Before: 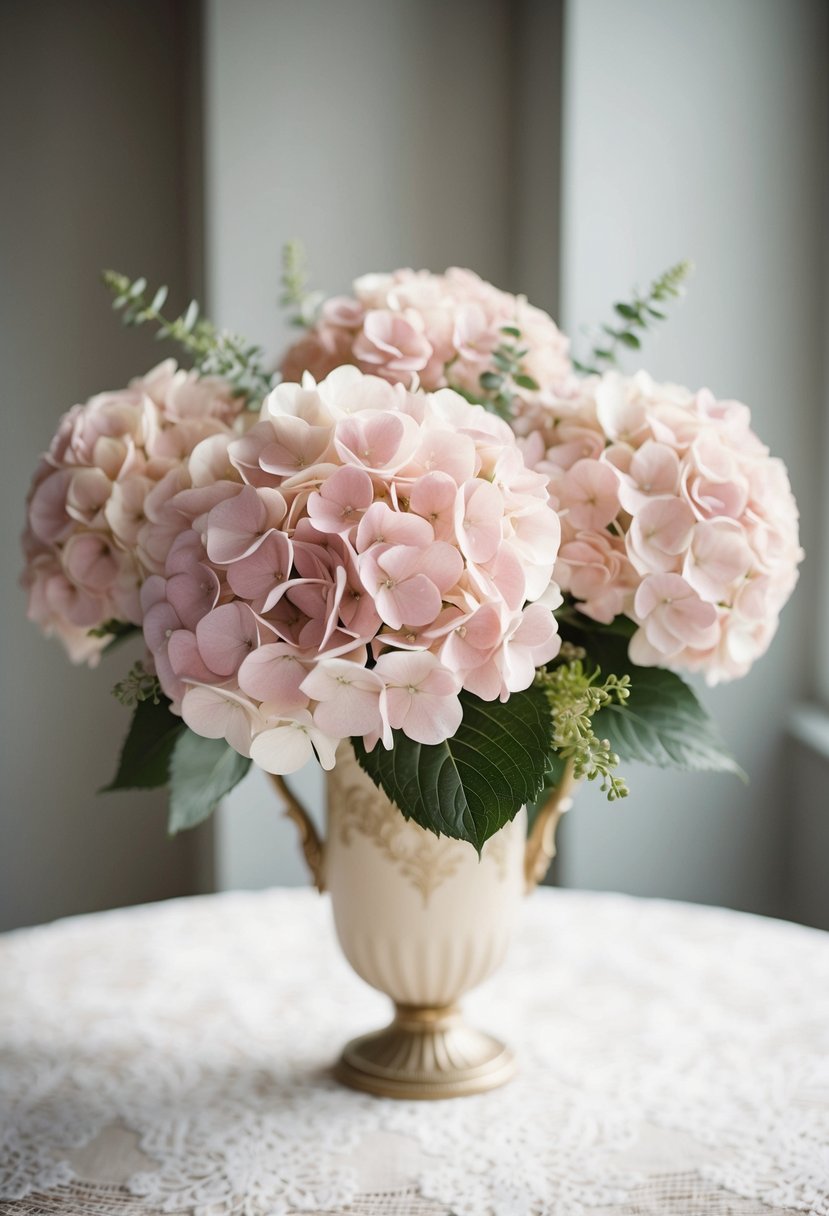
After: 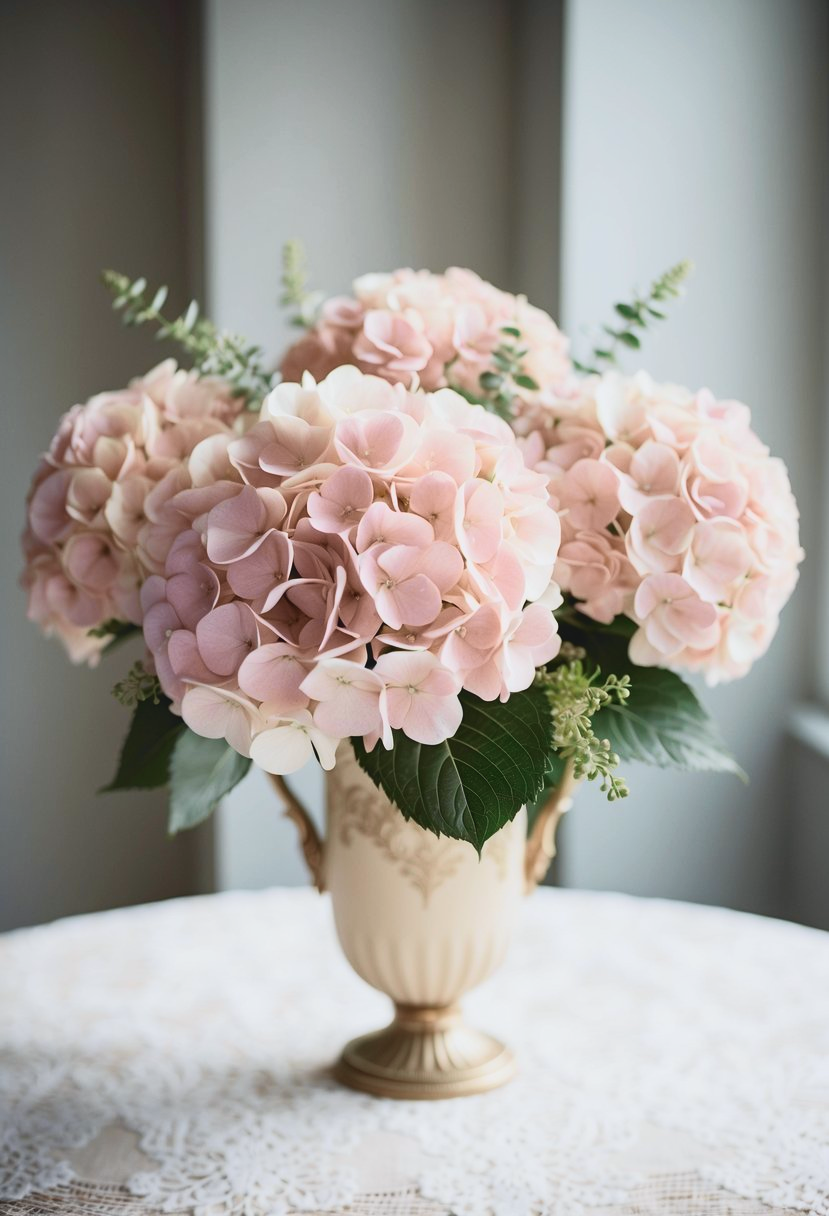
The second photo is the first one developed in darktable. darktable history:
tone curve: curves: ch0 [(0, 0.045) (0.155, 0.169) (0.46, 0.466) (0.751, 0.788) (1, 0.961)]; ch1 [(0, 0) (0.43, 0.408) (0.472, 0.469) (0.505, 0.503) (0.553, 0.563) (0.592, 0.581) (0.631, 0.625) (1, 1)]; ch2 [(0, 0) (0.505, 0.495) (0.55, 0.557) (0.583, 0.573) (1, 1)], color space Lab, independent channels, preserve colors none
